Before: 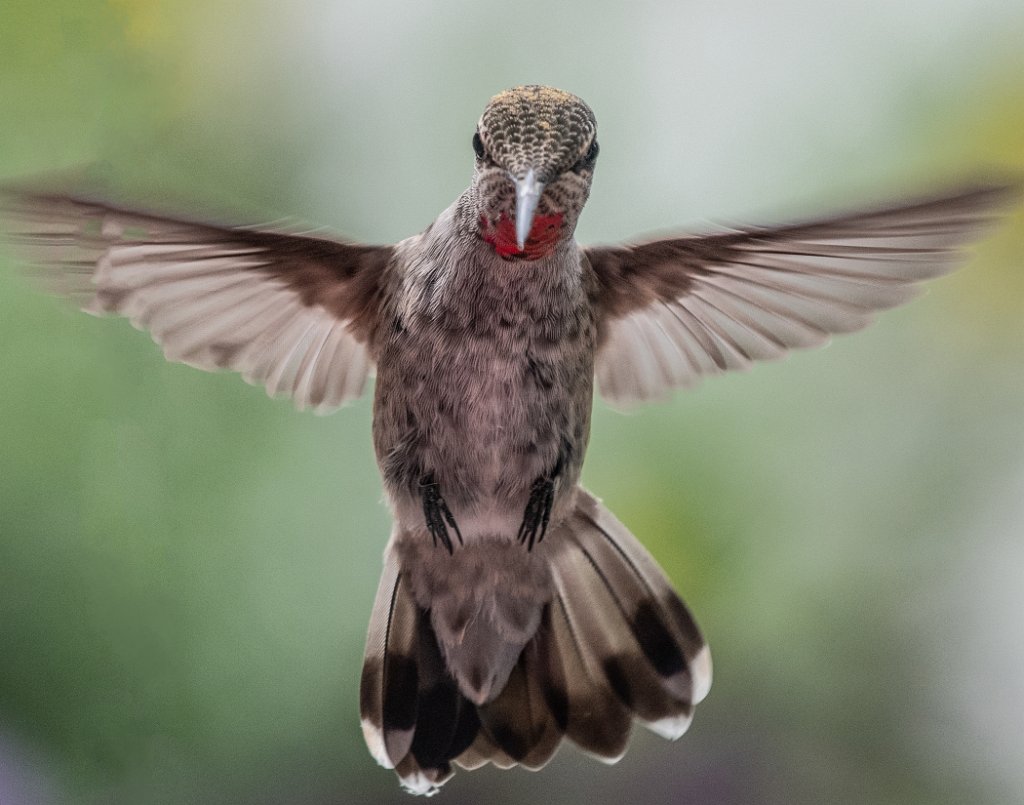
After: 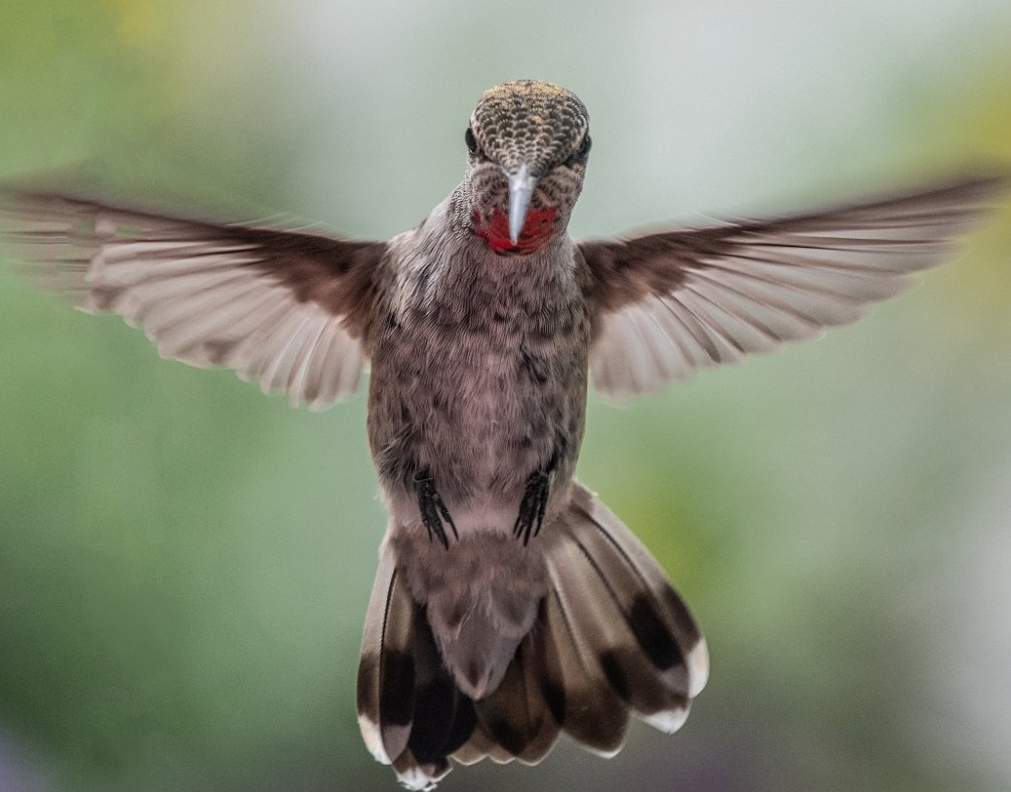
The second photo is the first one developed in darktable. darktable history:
crop: top 0.05%, bottom 0.098%
rotate and perspective: rotation -0.45°, automatic cropping original format, crop left 0.008, crop right 0.992, crop top 0.012, crop bottom 0.988
